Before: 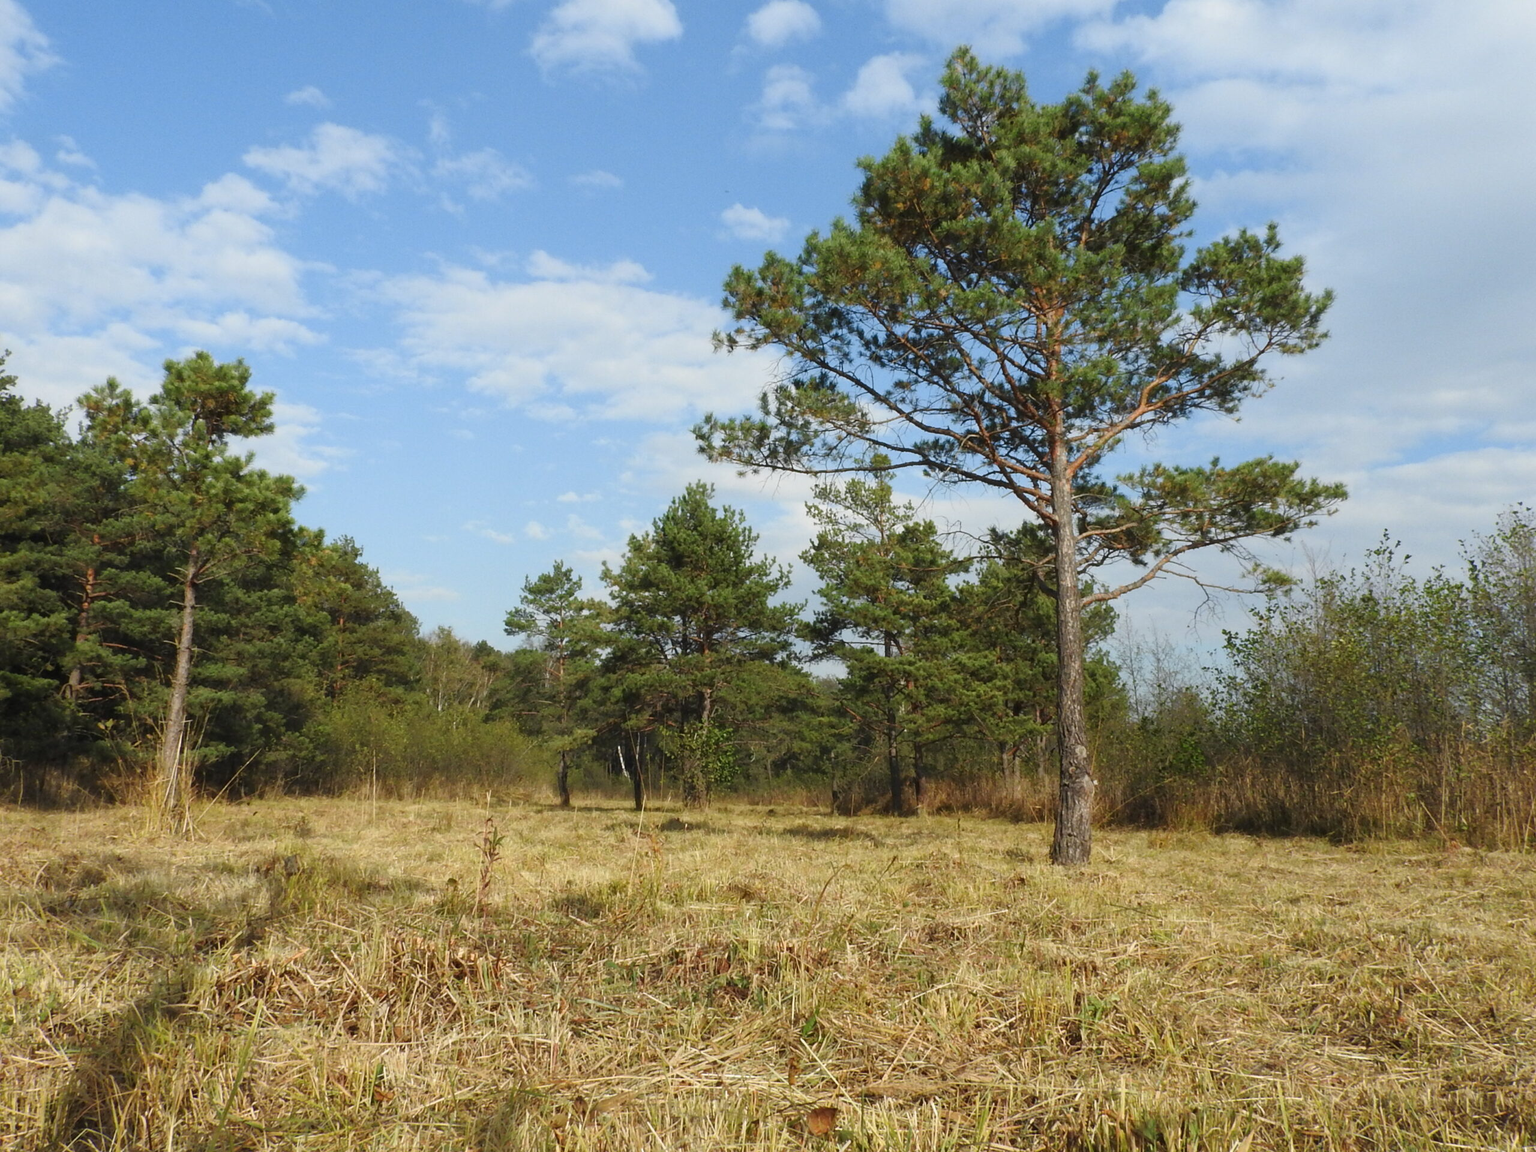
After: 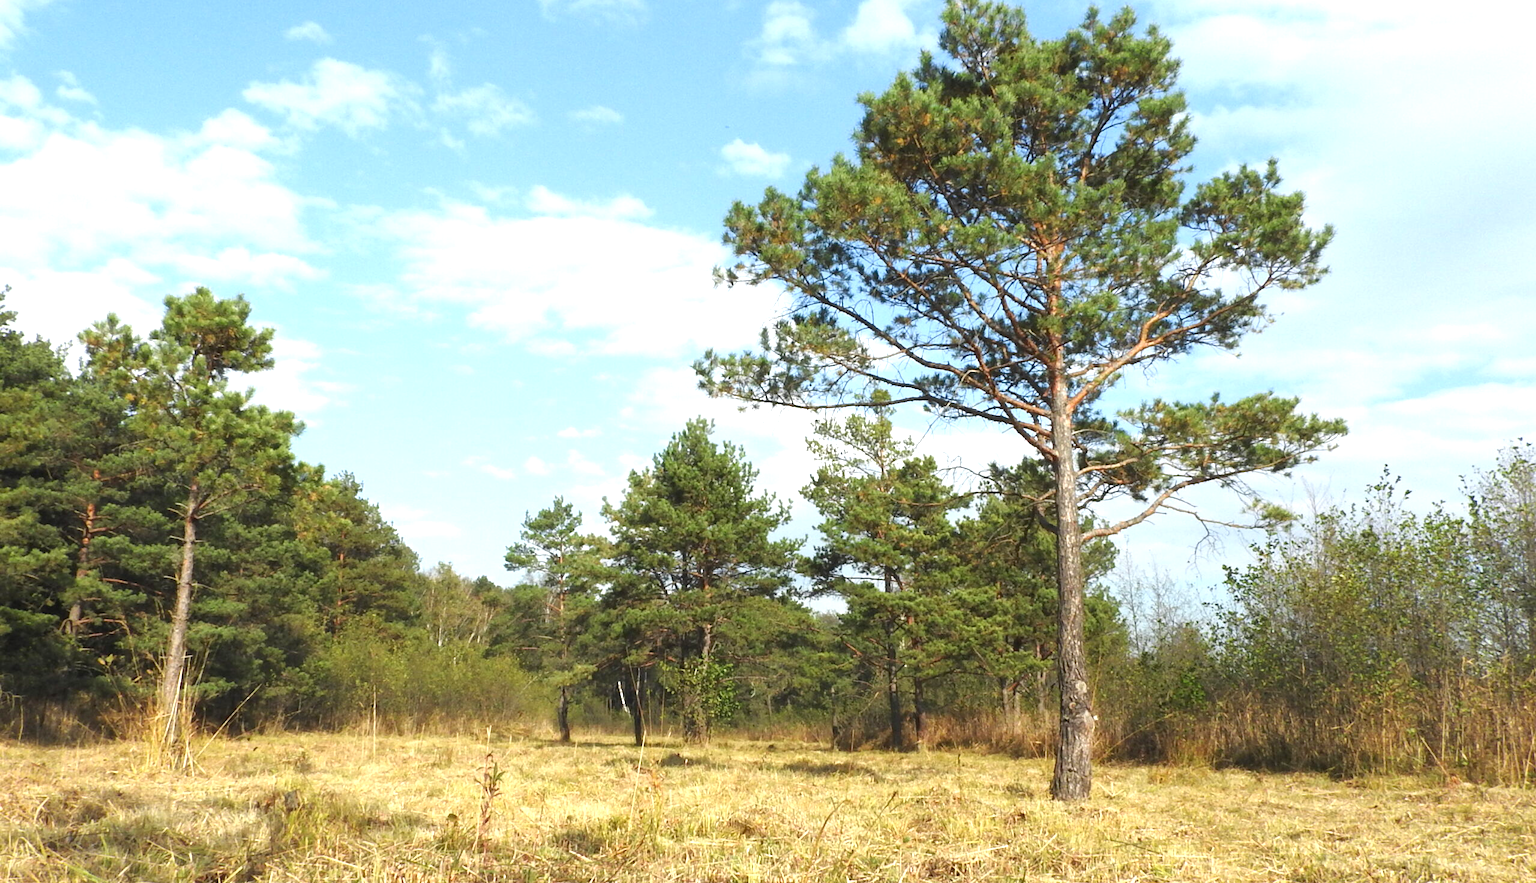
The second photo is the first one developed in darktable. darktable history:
exposure: black level correction 0, exposure 0.95 EV, compensate exposure bias true, compensate highlight preservation false
crop: top 5.667%, bottom 17.637%
